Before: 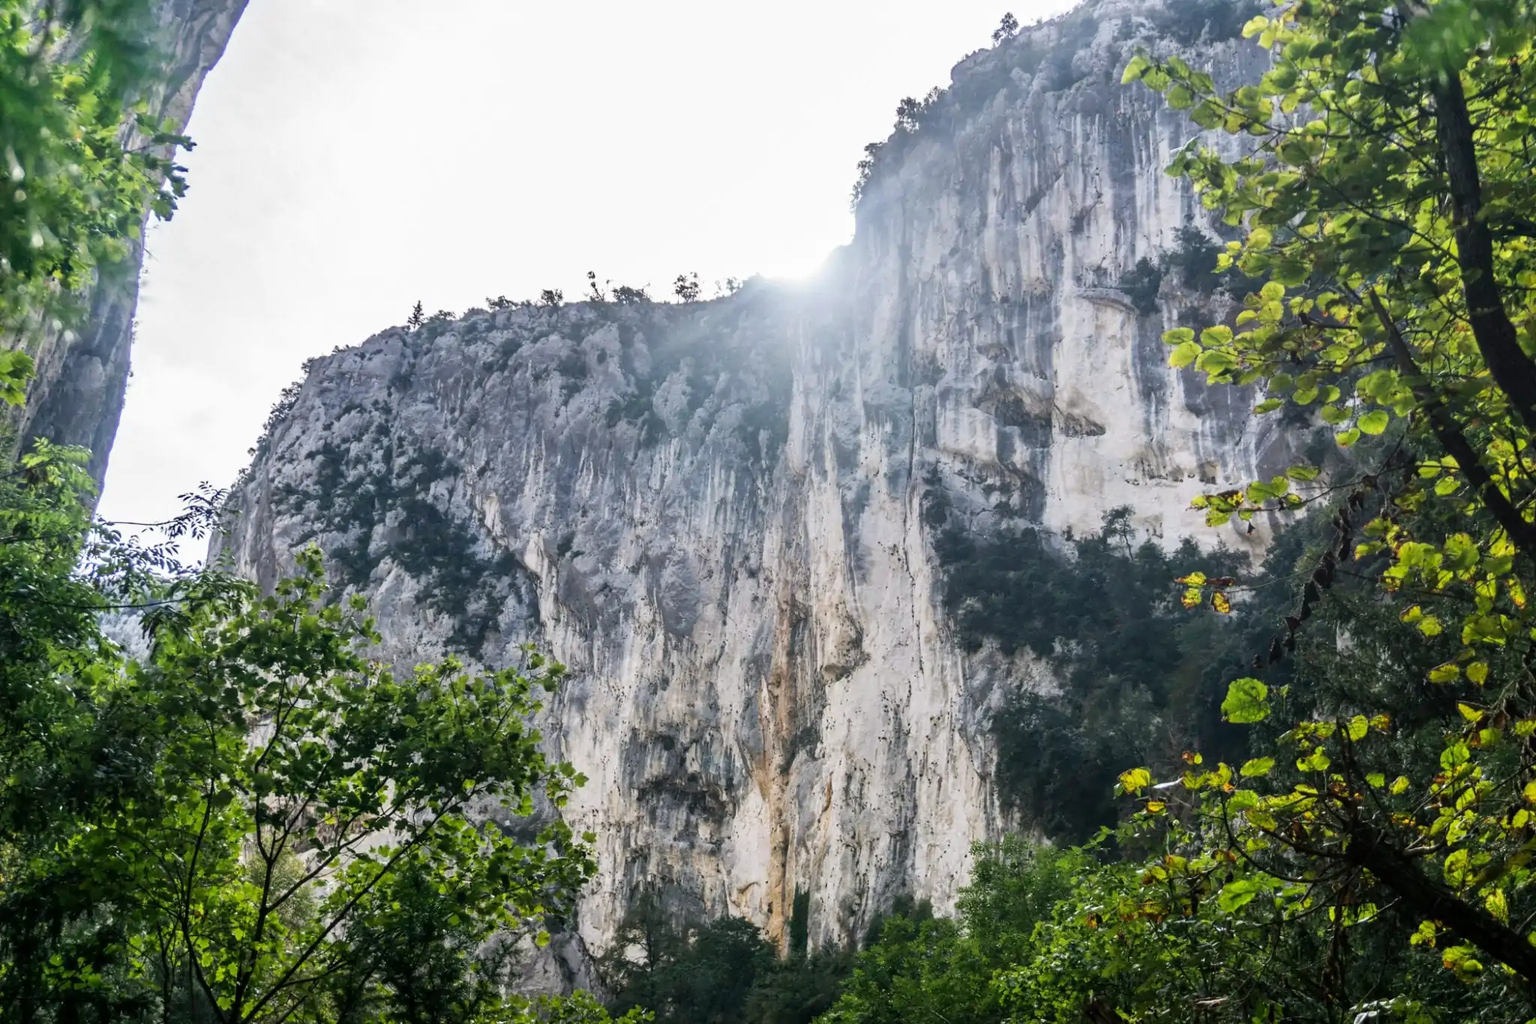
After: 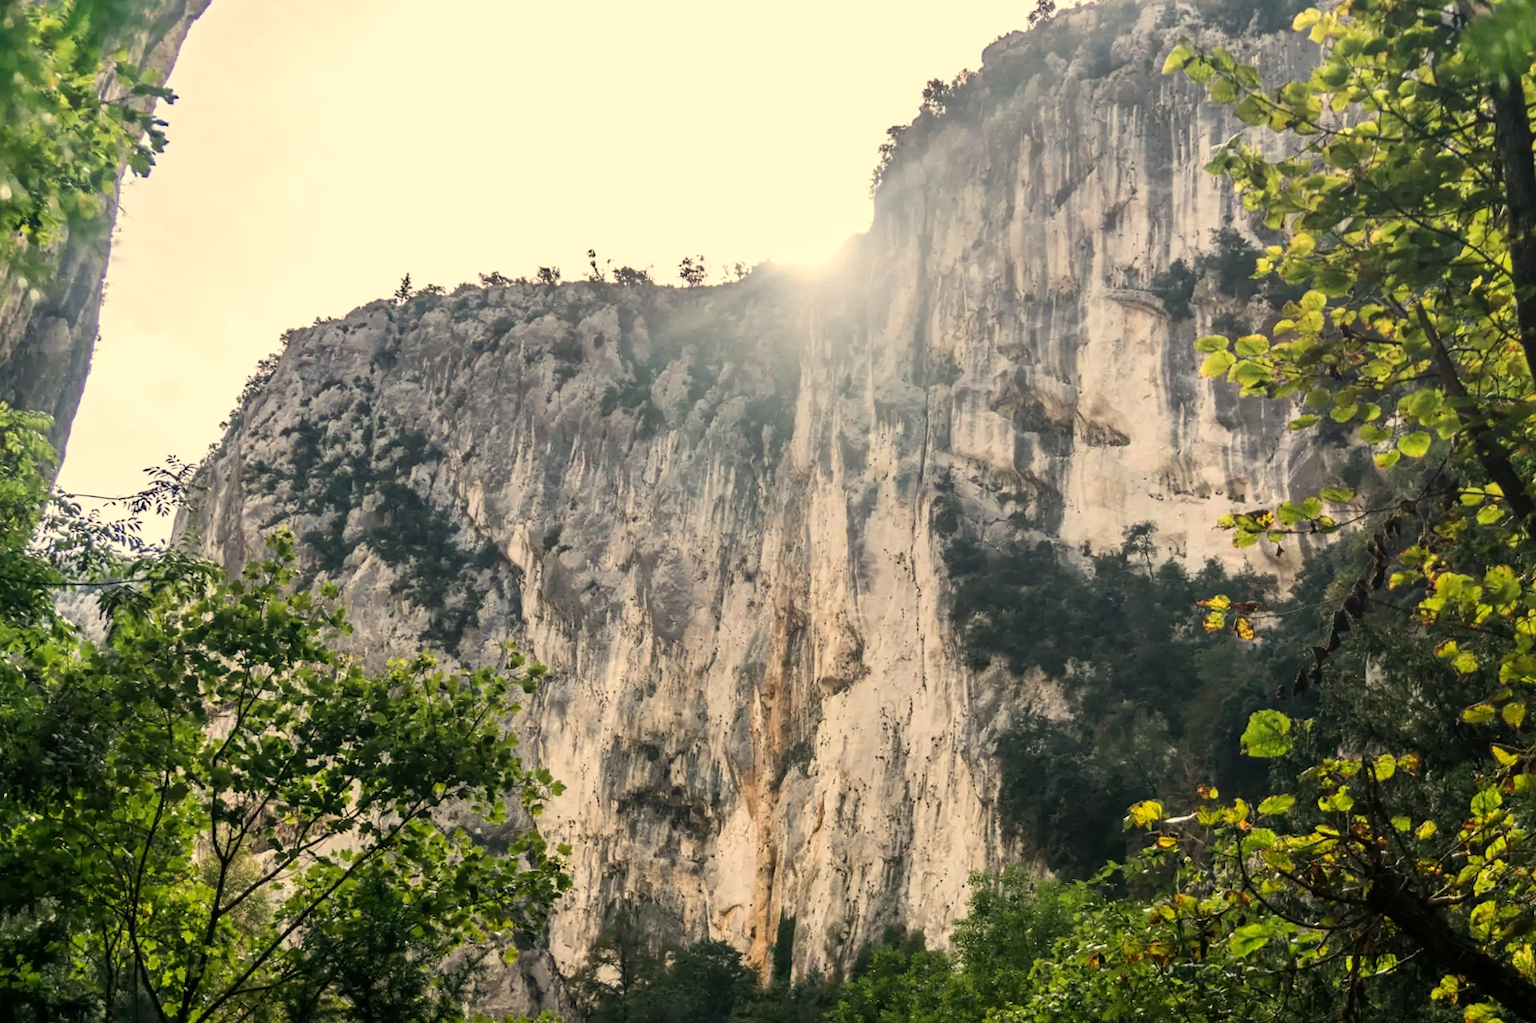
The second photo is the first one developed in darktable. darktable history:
crop and rotate: angle -2.38°
white balance: red 1.123, blue 0.83
